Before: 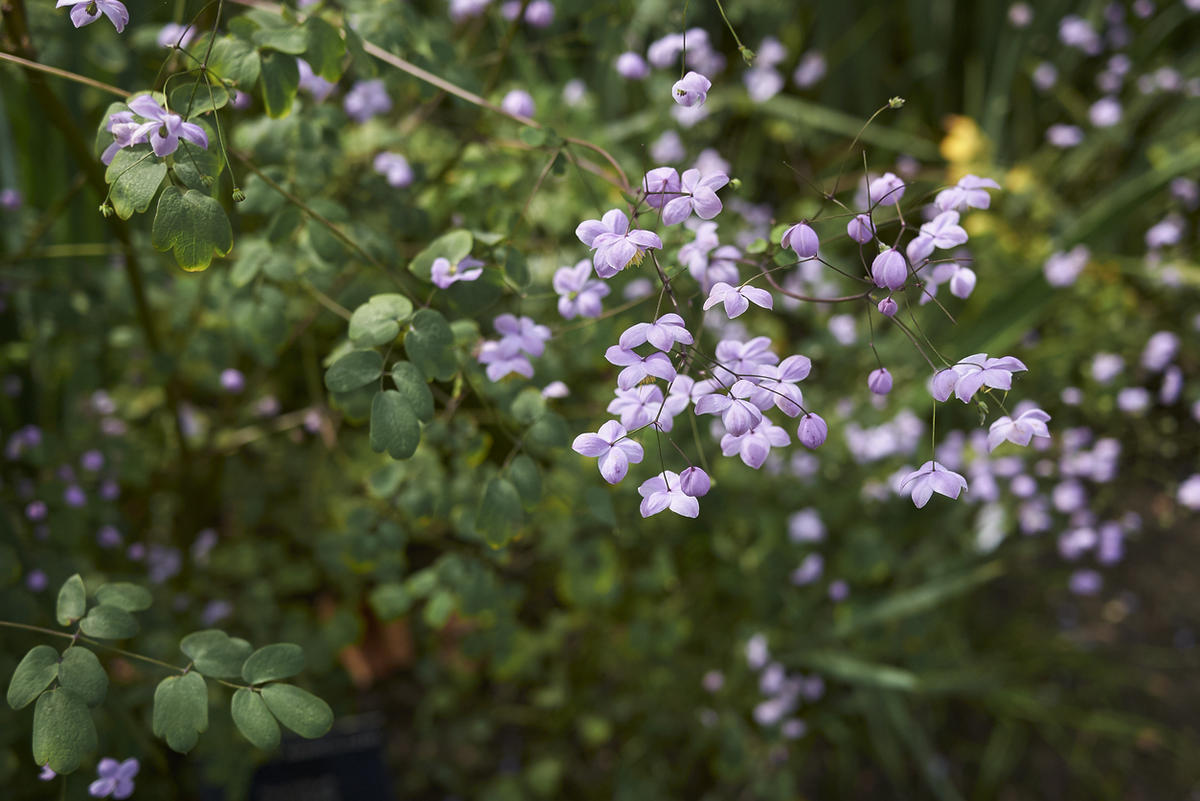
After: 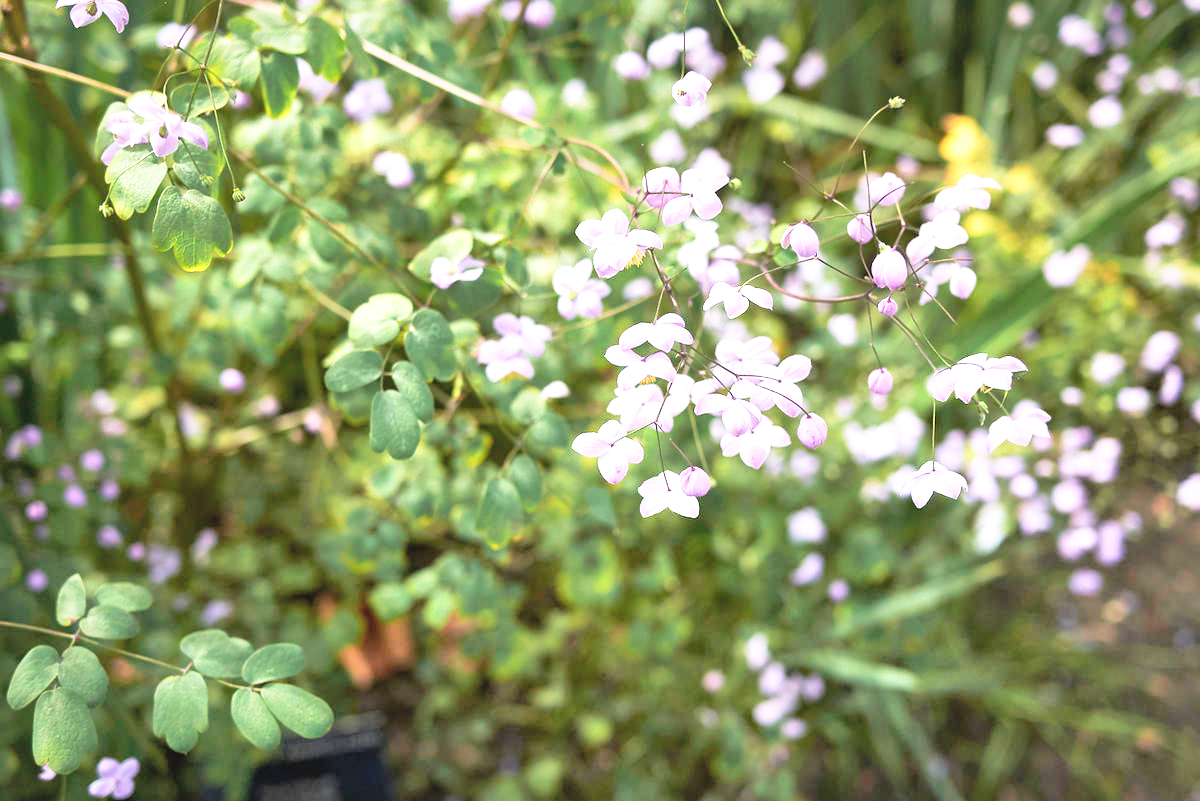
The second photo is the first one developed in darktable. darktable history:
contrast brightness saturation: brightness 0.276
local contrast: mode bilateral grid, contrast 19, coarseness 99, detail 150%, midtone range 0.2
tone curve: curves: ch0 [(0, 0.028) (0.138, 0.156) (0.468, 0.516) (0.754, 0.823) (1, 1)], preserve colors none
exposure: exposure 0.606 EV, compensate exposure bias true, compensate highlight preservation false
base curve: curves: ch0 [(0, 0) (0.088, 0.125) (0.176, 0.251) (0.354, 0.501) (0.613, 0.749) (1, 0.877)], preserve colors none
